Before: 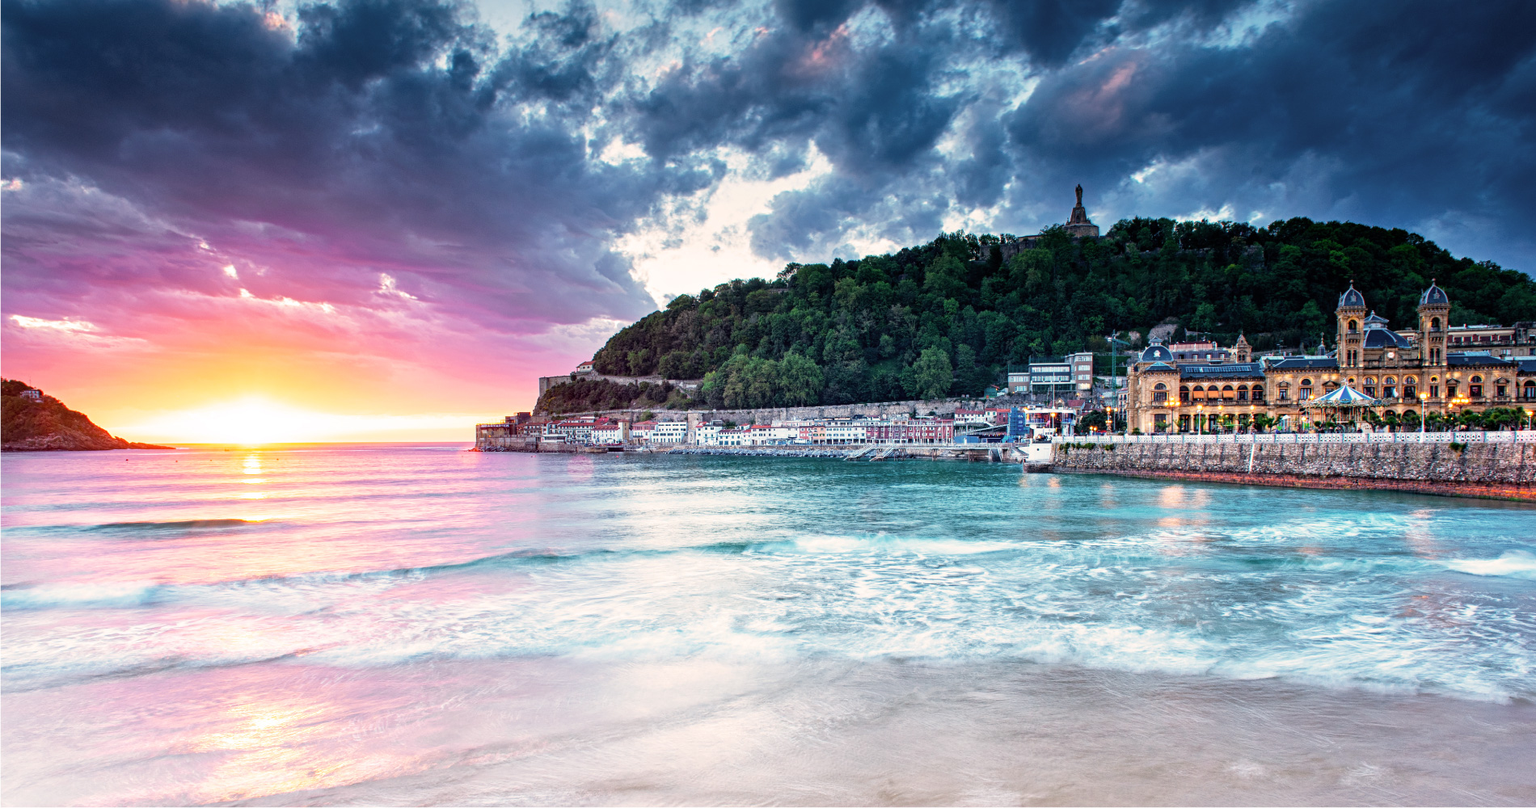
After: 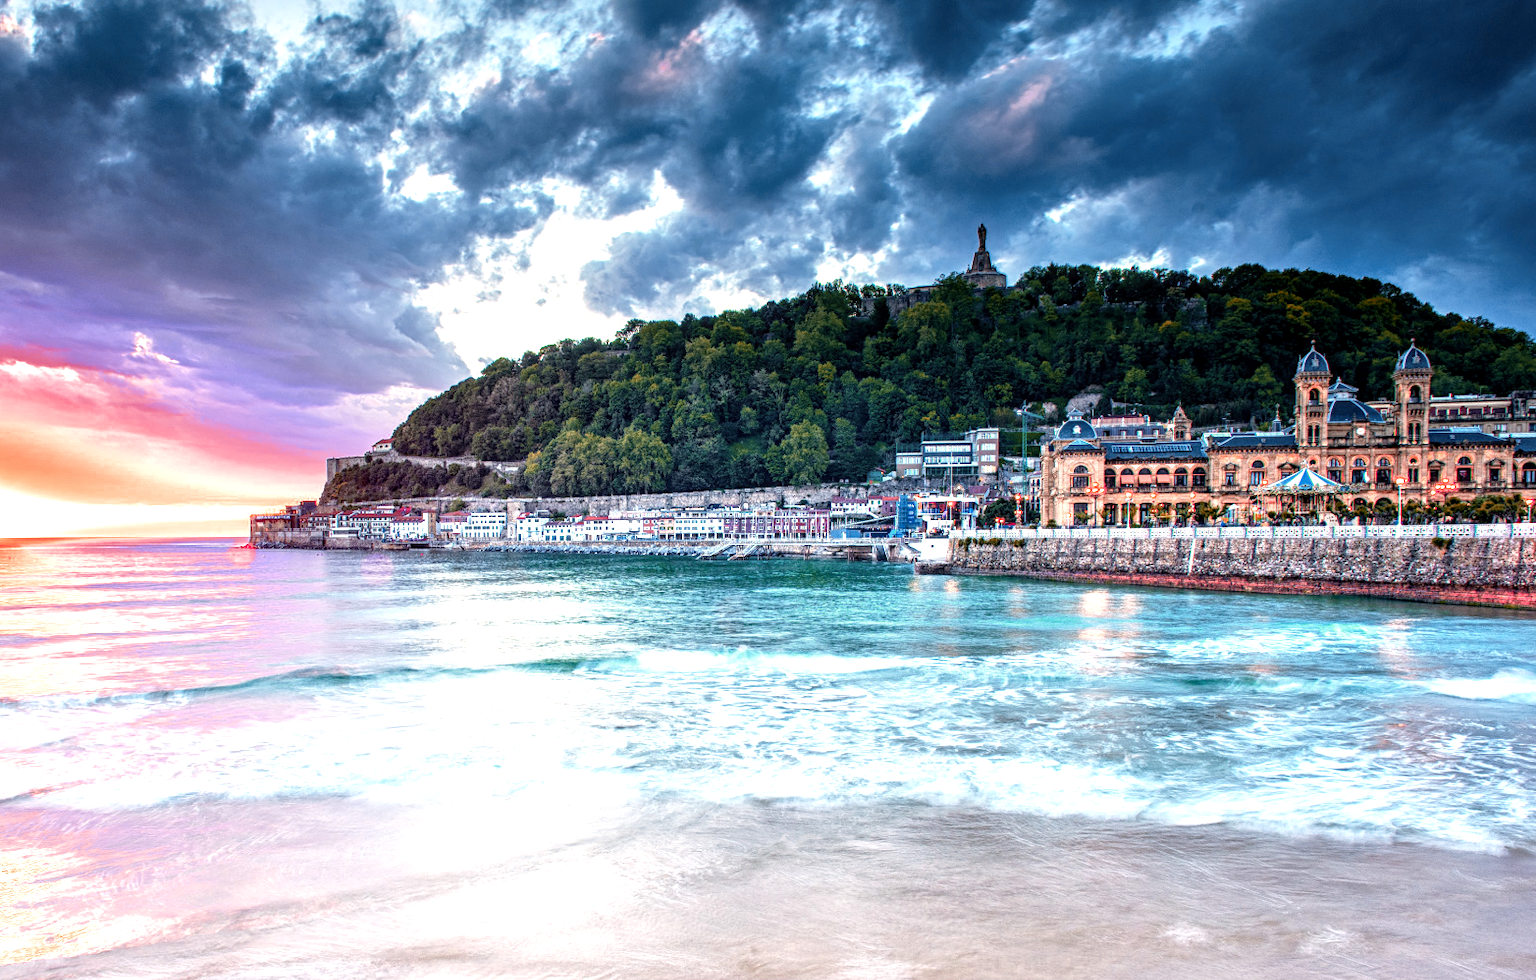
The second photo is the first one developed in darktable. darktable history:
color zones: curves: ch0 [(0.006, 0.385) (0.143, 0.563) (0.243, 0.321) (0.352, 0.464) (0.516, 0.456) (0.625, 0.5) (0.75, 0.5) (0.875, 0.5)]; ch1 [(0, 0.5) (0.134, 0.504) (0.246, 0.463) (0.421, 0.515) (0.5, 0.56) (0.625, 0.5) (0.75, 0.5) (0.875, 0.5)]; ch2 [(0, 0.5) (0.131, 0.426) (0.307, 0.289) (0.38, 0.188) (0.513, 0.216) (0.625, 0.548) (0.75, 0.468) (0.838, 0.396) (0.971, 0.311)]
exposure: black level correction 0.001, exposure 0.5 EV, compensate exposure bias true, compensate highlight preservation false
local contrast: on, module defaults
crop: left 17.582%, bottom 0.031%
